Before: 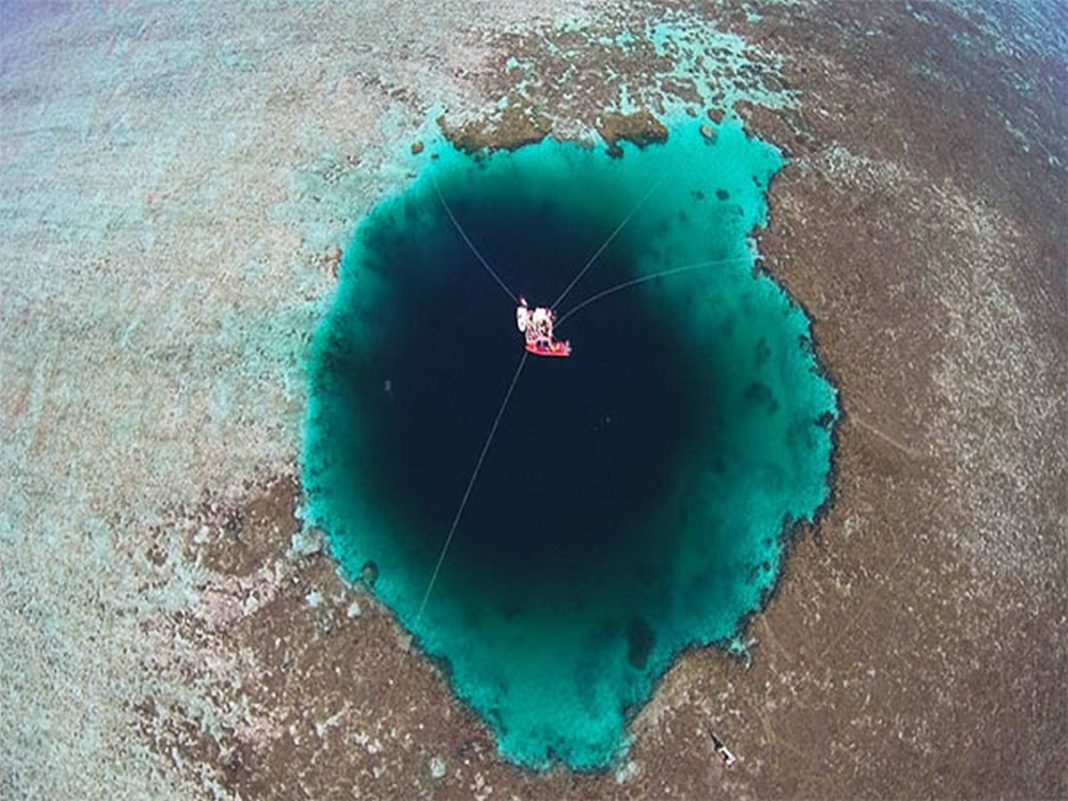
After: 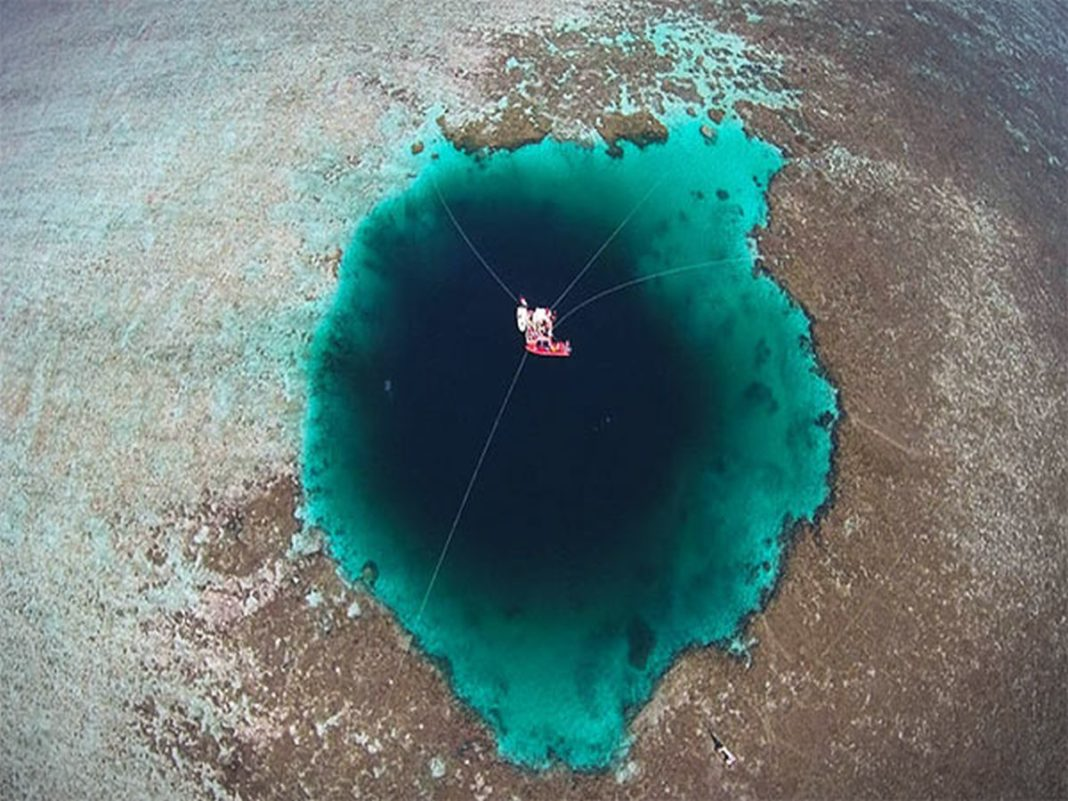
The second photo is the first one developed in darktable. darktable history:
vignetting: fall-off start 100.07%, width/height ratio 1.309
